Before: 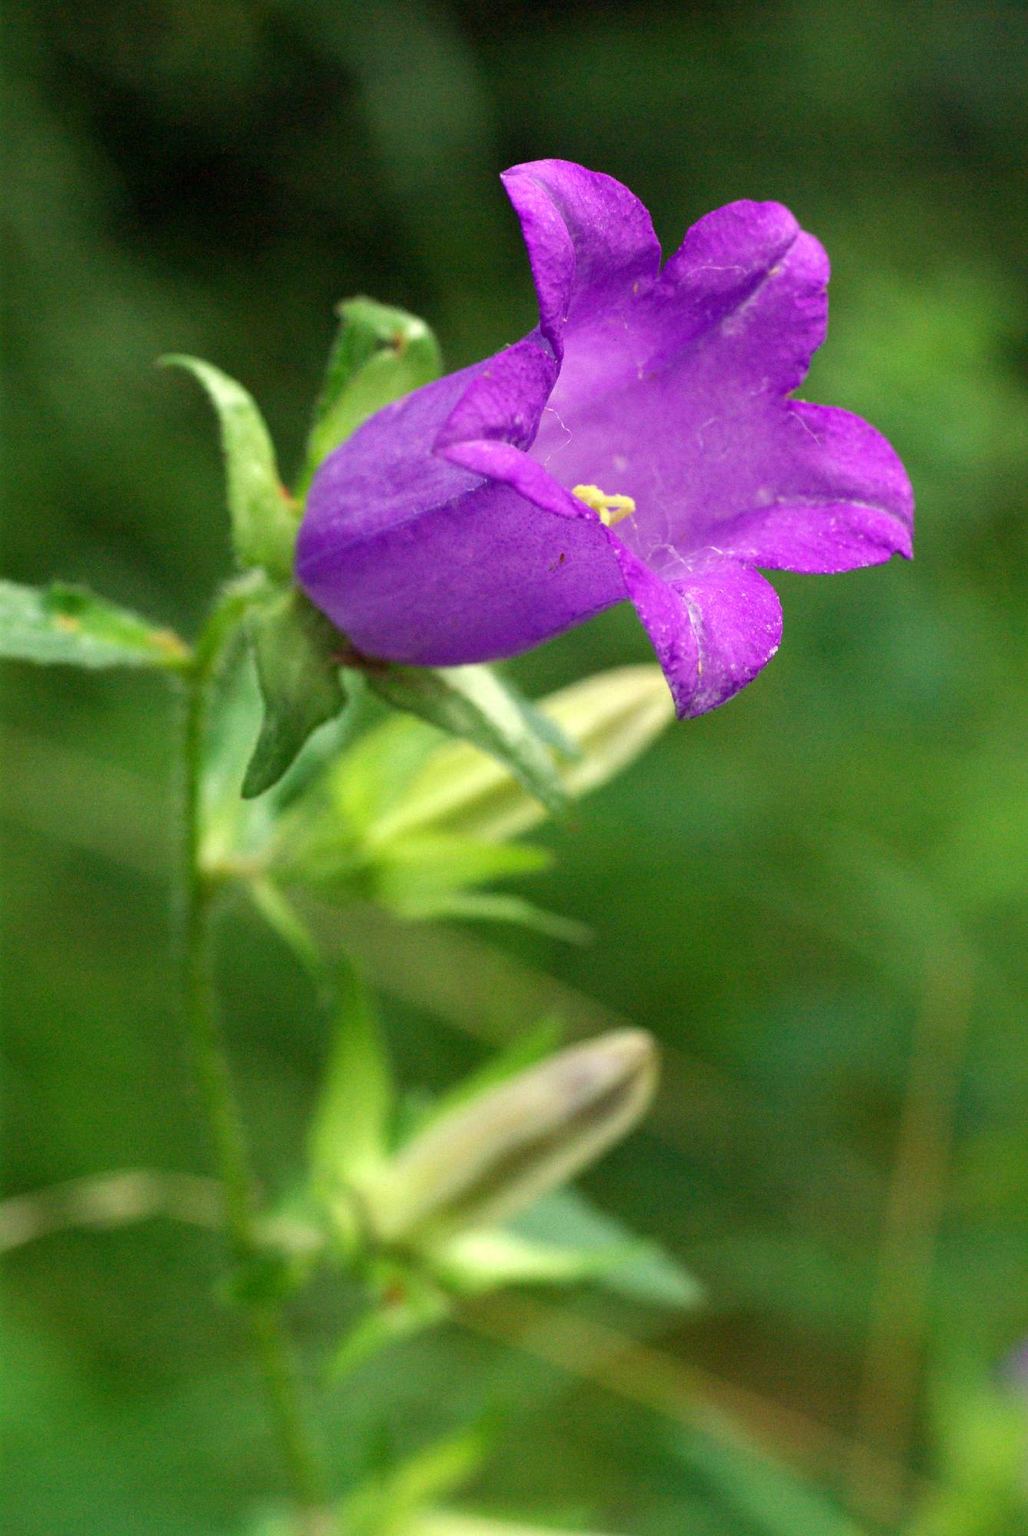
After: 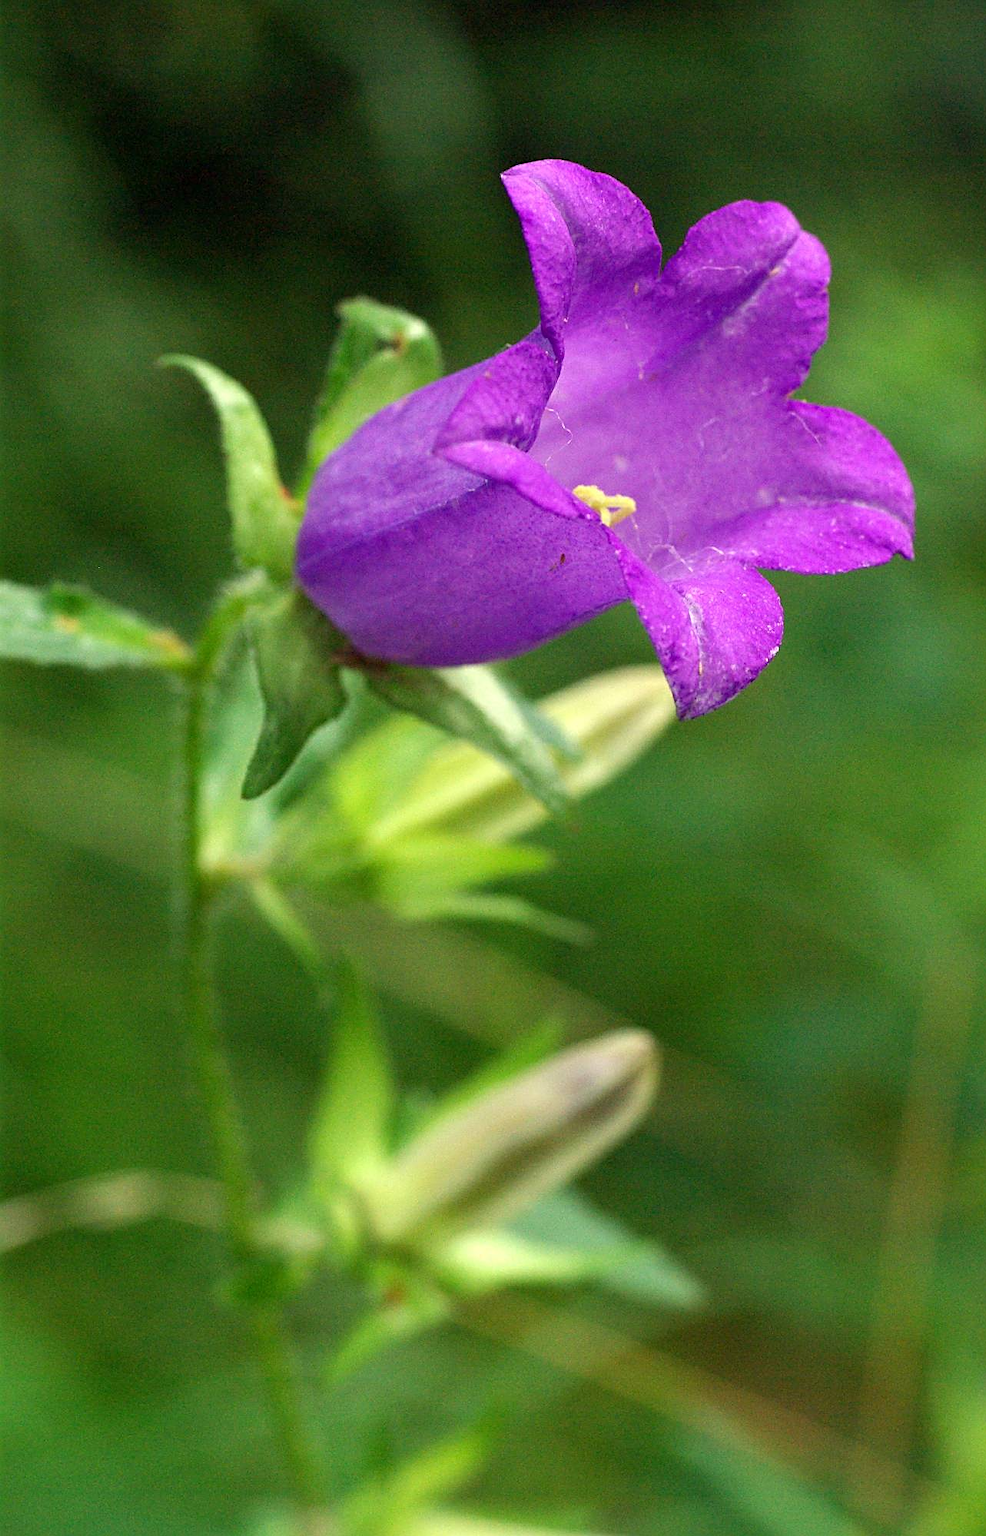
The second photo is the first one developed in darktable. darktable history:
crop: right 4.074%, bottom 0.045%
base curve: preserve colors none
sharpen: on, module defaults
